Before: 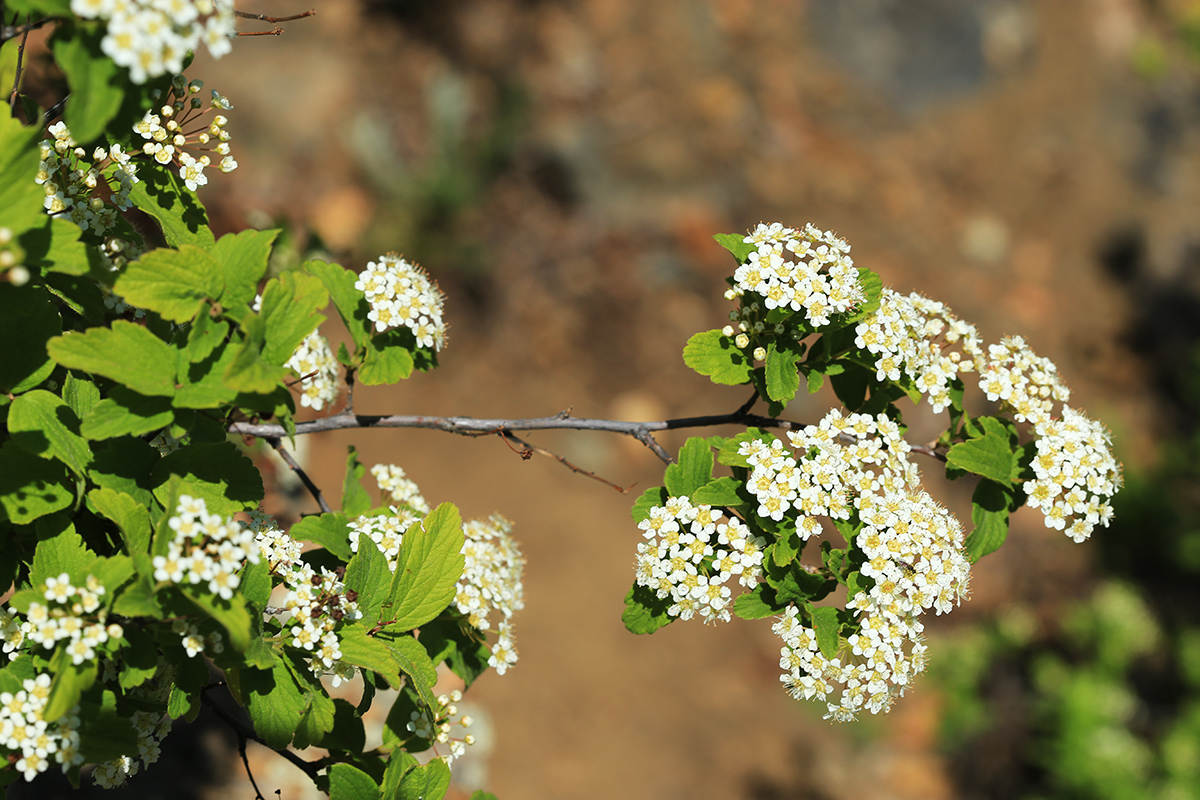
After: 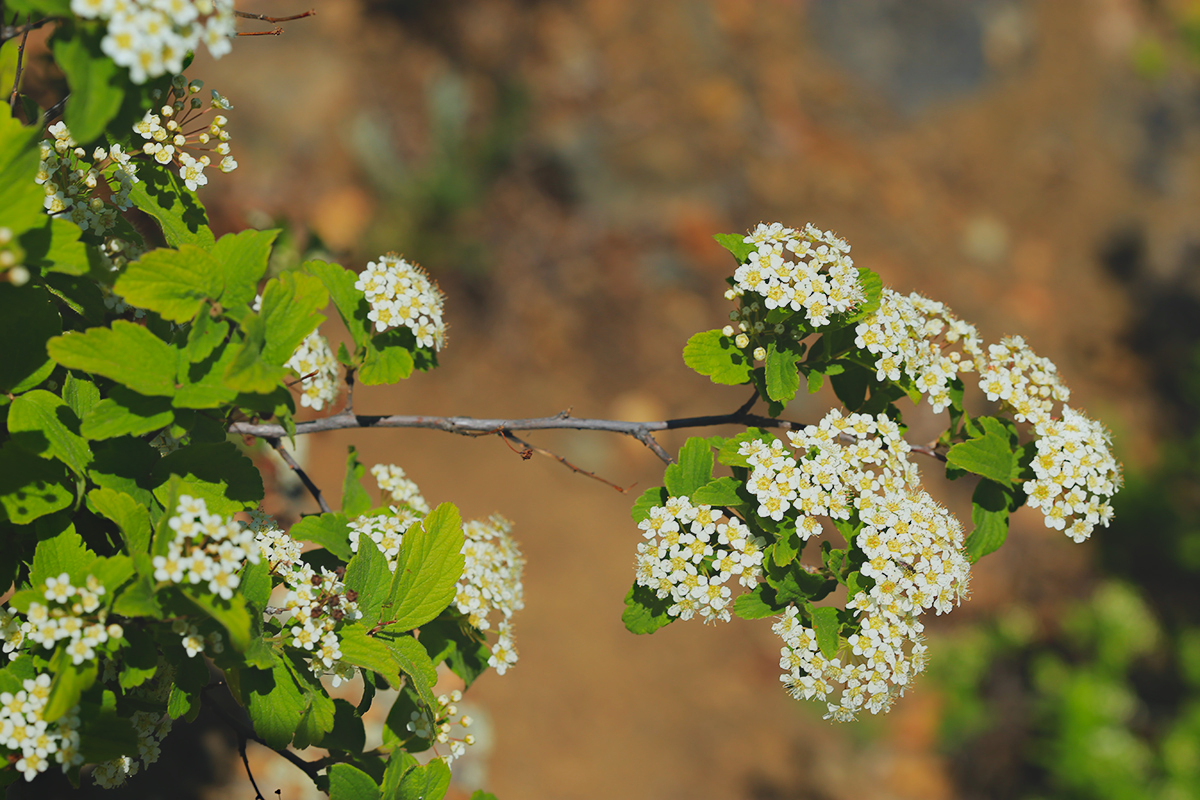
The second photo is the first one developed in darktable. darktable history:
local contrast: detail 69%
haze removal: compatibility mode true, adaptive false
